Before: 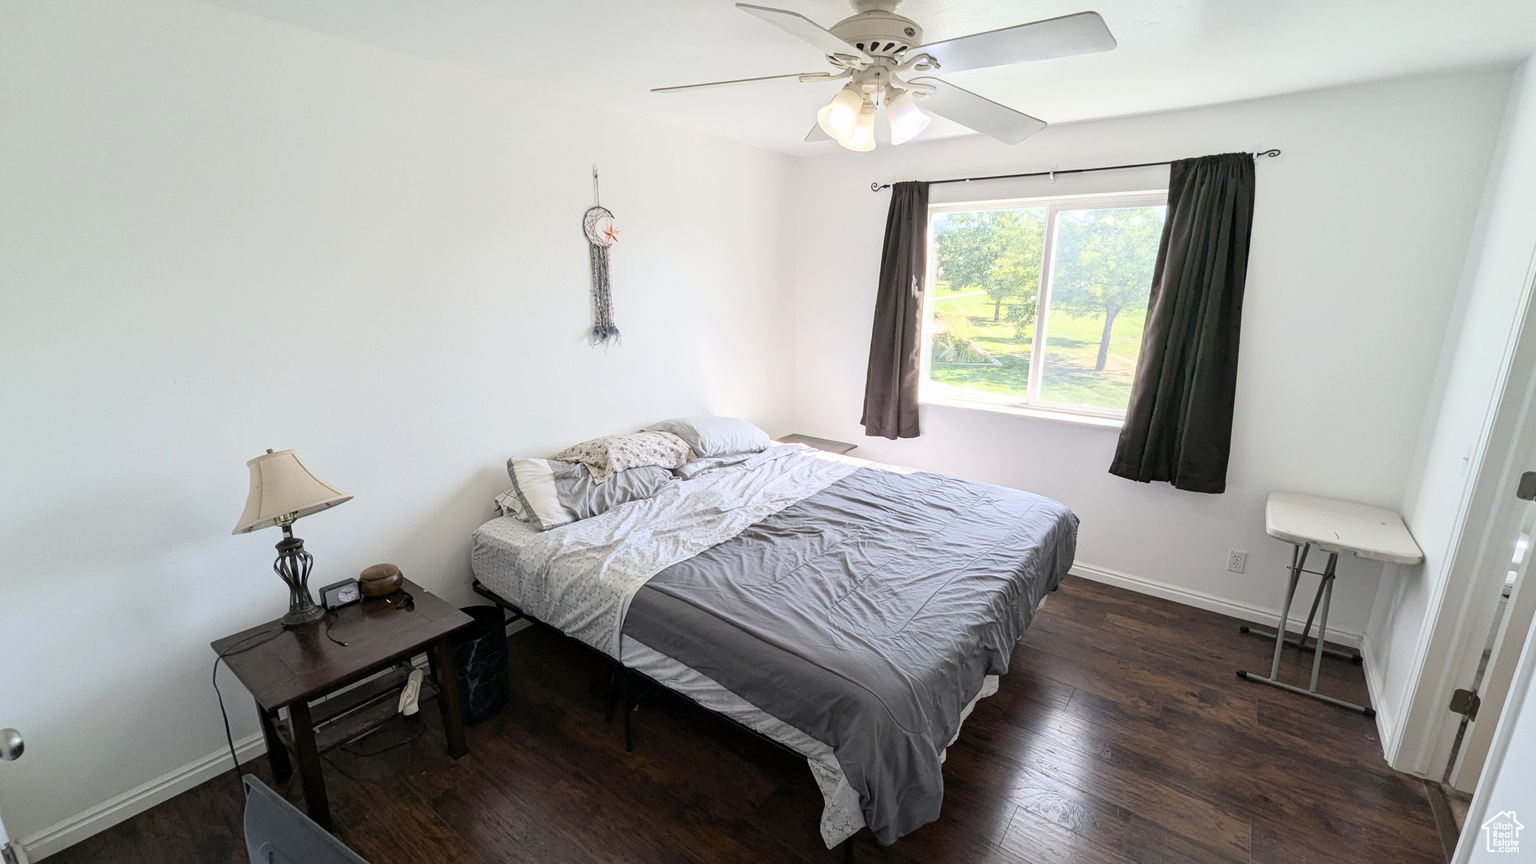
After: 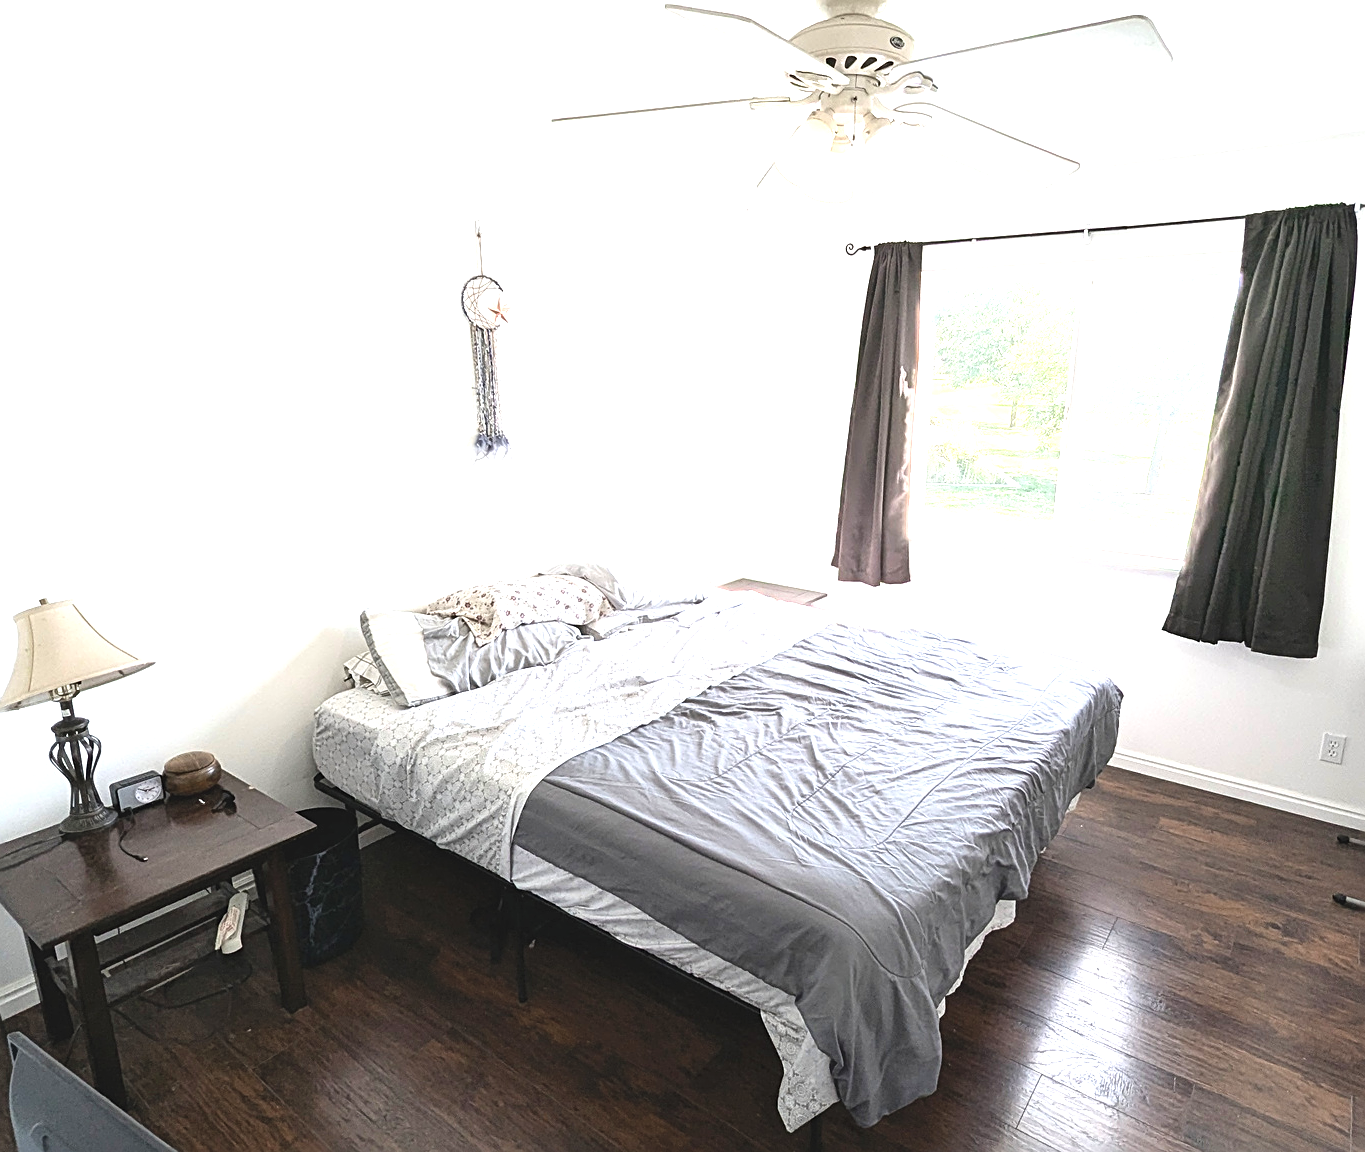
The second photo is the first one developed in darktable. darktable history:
crop and rotate: left 15.431%, right 17.87%
exposure: black level correction -0.005, exposure 1.002 EV, compensate exposure bias true, compensate highlight preservation false
sharpen: on, module defaults
